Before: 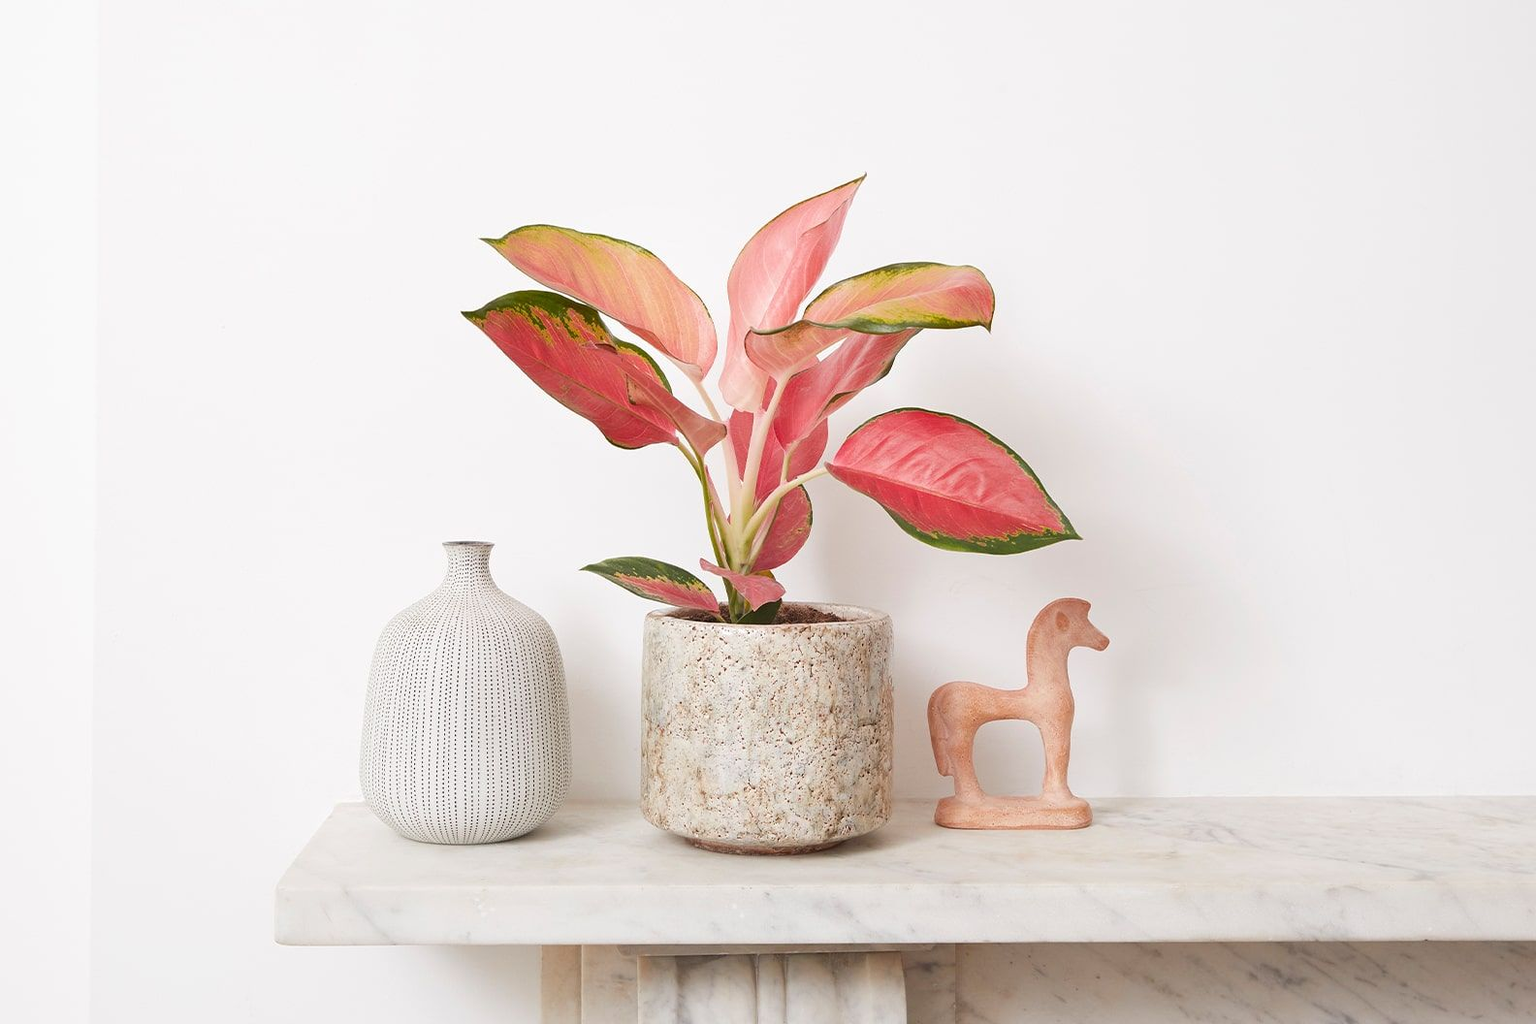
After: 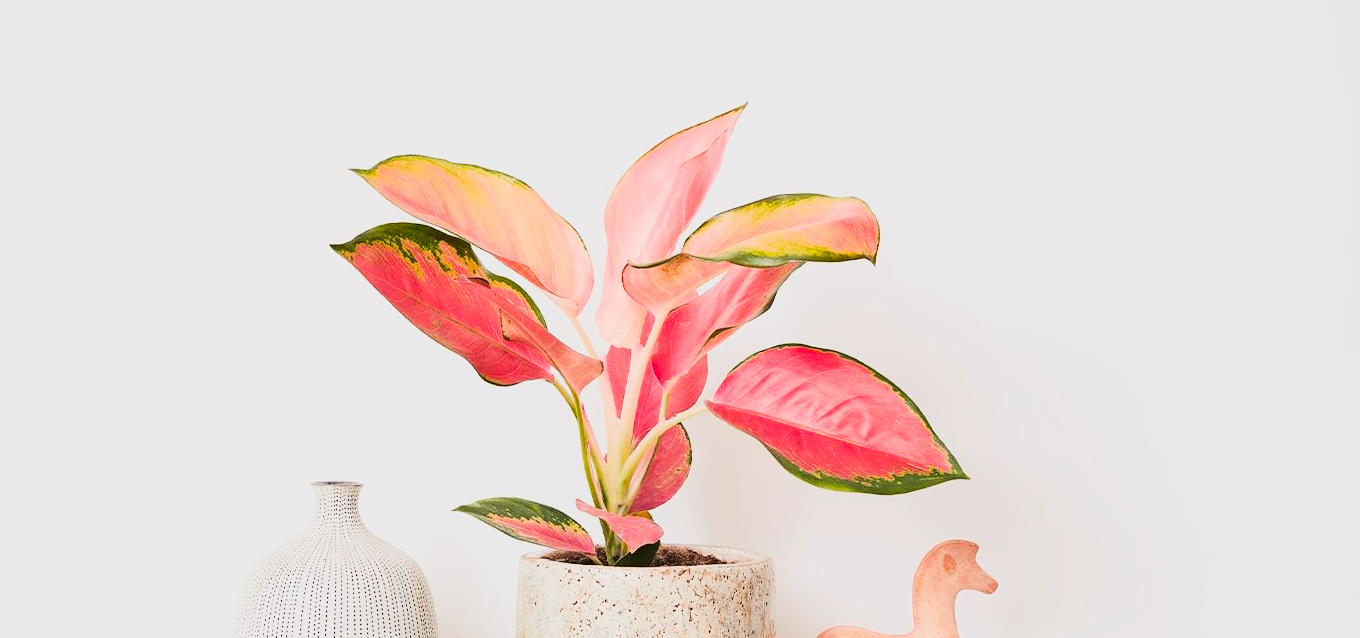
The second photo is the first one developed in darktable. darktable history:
color zones: curves: ch0 [(0, 0.5) (0.125, 0.4) (0.25, 0.5) (0.375, 0.4) (0.5, 0.4) (0.625, 0.6) (0.75, 0.6) (0.875, 0.5)]; ch1 [(0, 0.35) (0.125, 0.45) (0.25, 0.35) (0.375, 0.35) (0.5, 0.35) (0.625, 0.35) (0.75, 0.45) (0.875, 0.35)]; ch2 [(0, 0.6) (0.125, 0.5) (0.25, 0.5) (0.375, 0.6) (0.5, 0.6) (0.625, 0.5) (0.75, 0.5) (0.875, 0.5)], mix -121.65%
haze removal: compatibility mode true, adaptive false
filmic rgb: black relative exposure -7.65 EV, white relative exposure 4.56 EV, hardness 3.61, contrast 1.052
crop and rotate: left 9.278%, top 7.337%, right 4.847%, bottom 32.184%
tone curve: curves: ch0 [(0, 0.029) (0.087, 0.084) (0.227, 0.239) (0.46, 0.576) (0.657, 0.796) (0.861, 0.932) (0.997, 0.951)]; ch1 [(0, 0) (0.353, 0.344) (0.45, 0.46) (0.502, 0.494) (0.534, 0.523) (0.573, 0.576) (0.602, 0.631) (0.647, 0.669) (1, 1)]; ch2 [(0, 0) (0.333, 0.346) (0.385, 0.395) (0.44, 0.466) (0.5, 0.493) (0.521, 0.56) (0.553, 0.579) (0.573, 0.599) (0.667, 0.777) (1, 1)], color space Lab, linked channels, preserve colors none
